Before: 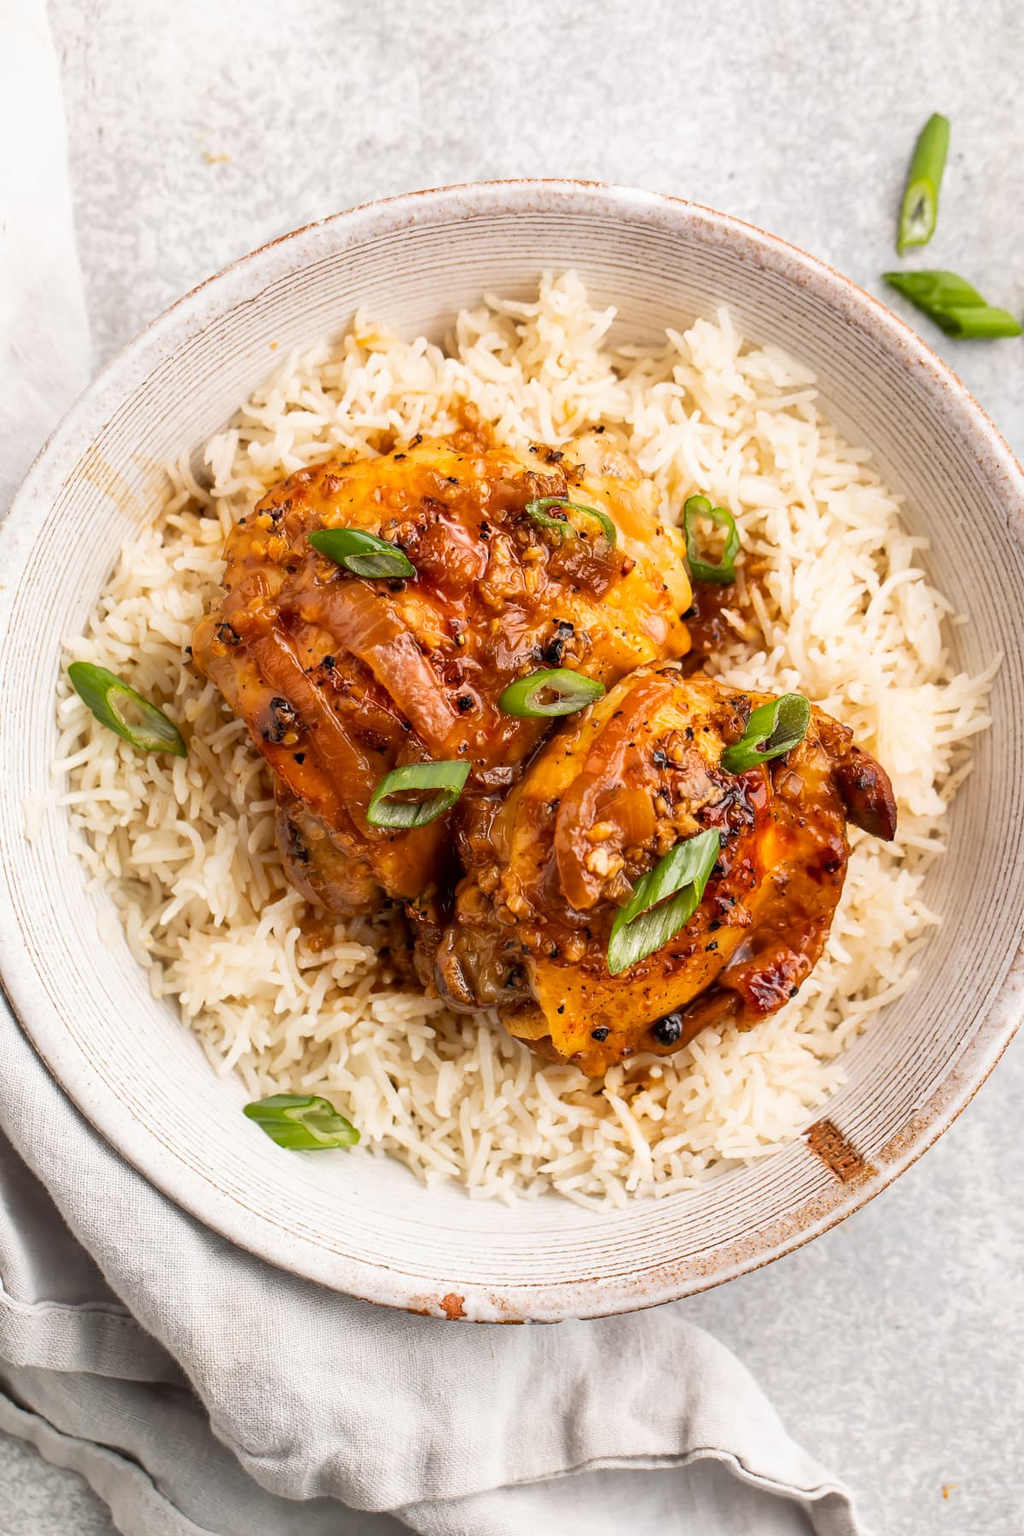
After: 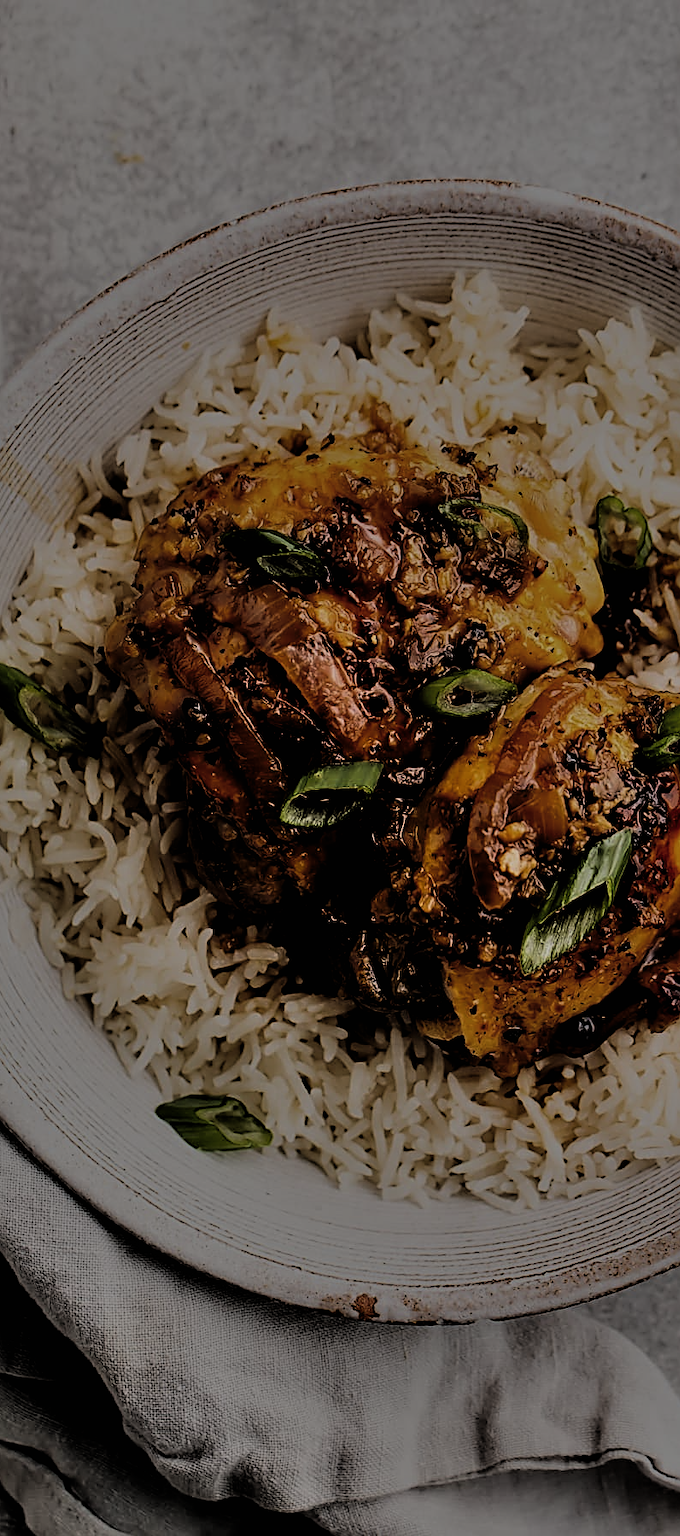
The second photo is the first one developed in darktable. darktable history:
sharpen: radius 2.701, amount 0.655
crop and rotate: left 8.606%, right 24.919%
filmic rgb: black relative exposure -2.99 EV, white relative exposure 4.56 EV, hardness 1.76, contrast 1.239
exposure: exposure -2.378 EV, compensate highlight preservation false
velvia: strength 16.44%
shadows and highlights: low approximation 0.01, soften with gaussian
contrast brightness saturation: saturation -0.049
